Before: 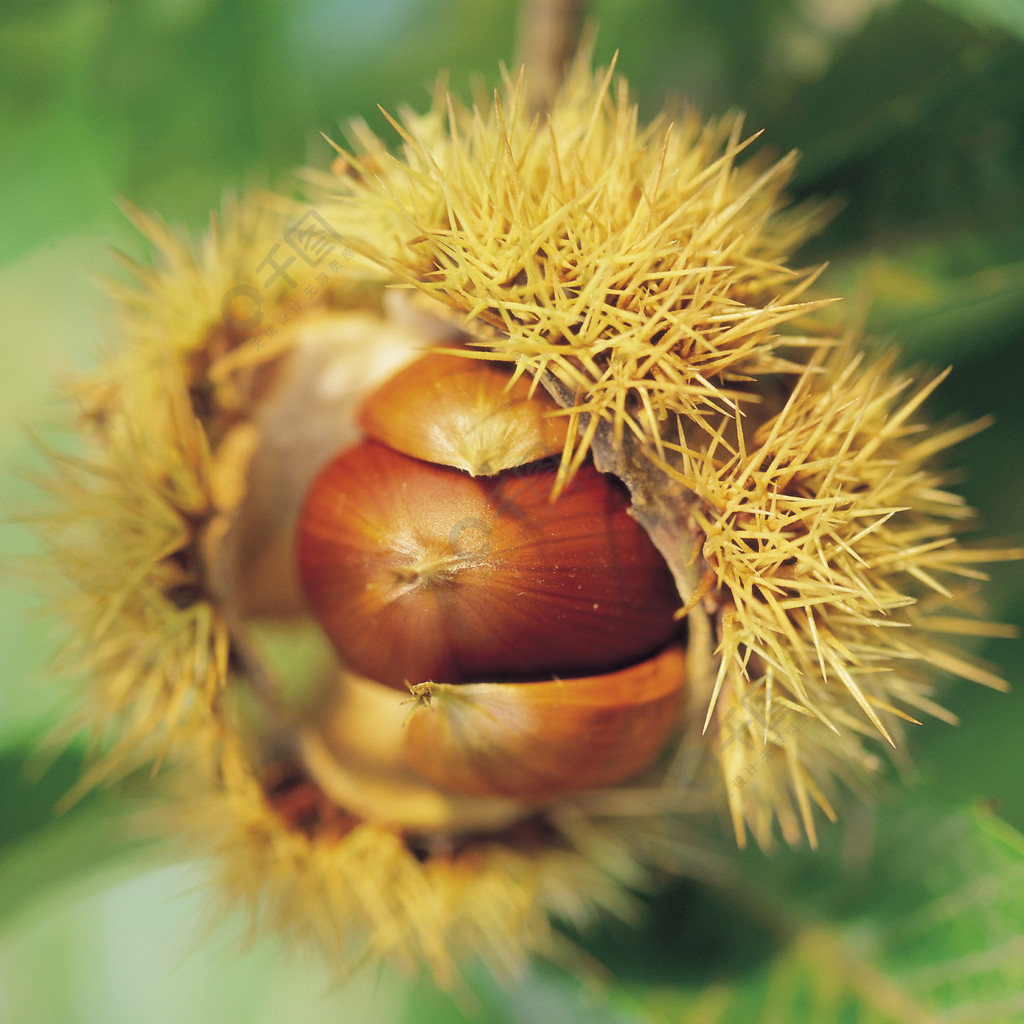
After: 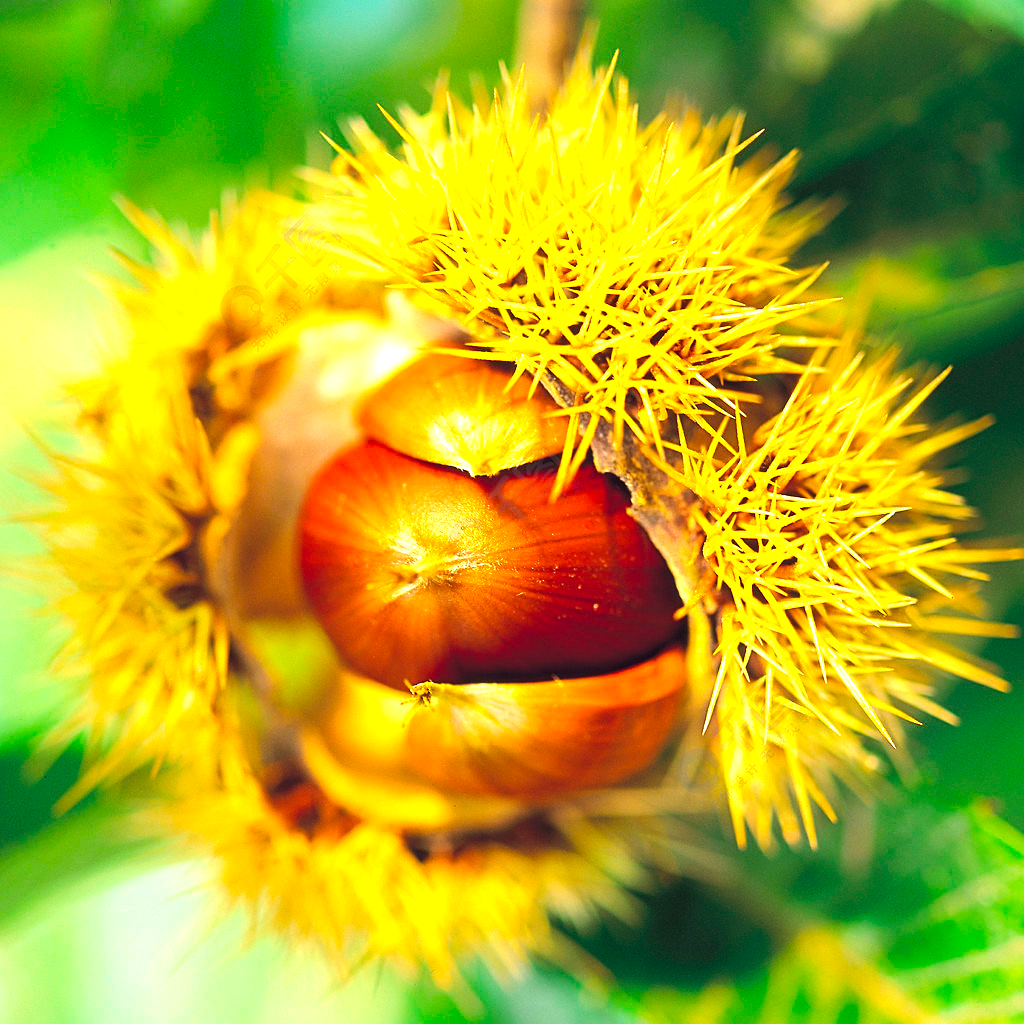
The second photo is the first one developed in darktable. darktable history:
exposure: exposure 0.601 EV, compensate highlight preservation false
color balance rgb: global offset › luminance 0.489%, perceptual saturation grading › global saturation 36.837%, perceptual brilliance grading › highlights 13.081%, perceptual brilliance grading › mid-tones 7.779%, perceptual brilliance grading › shadows -17.326%
sharpen: on, module defaults
